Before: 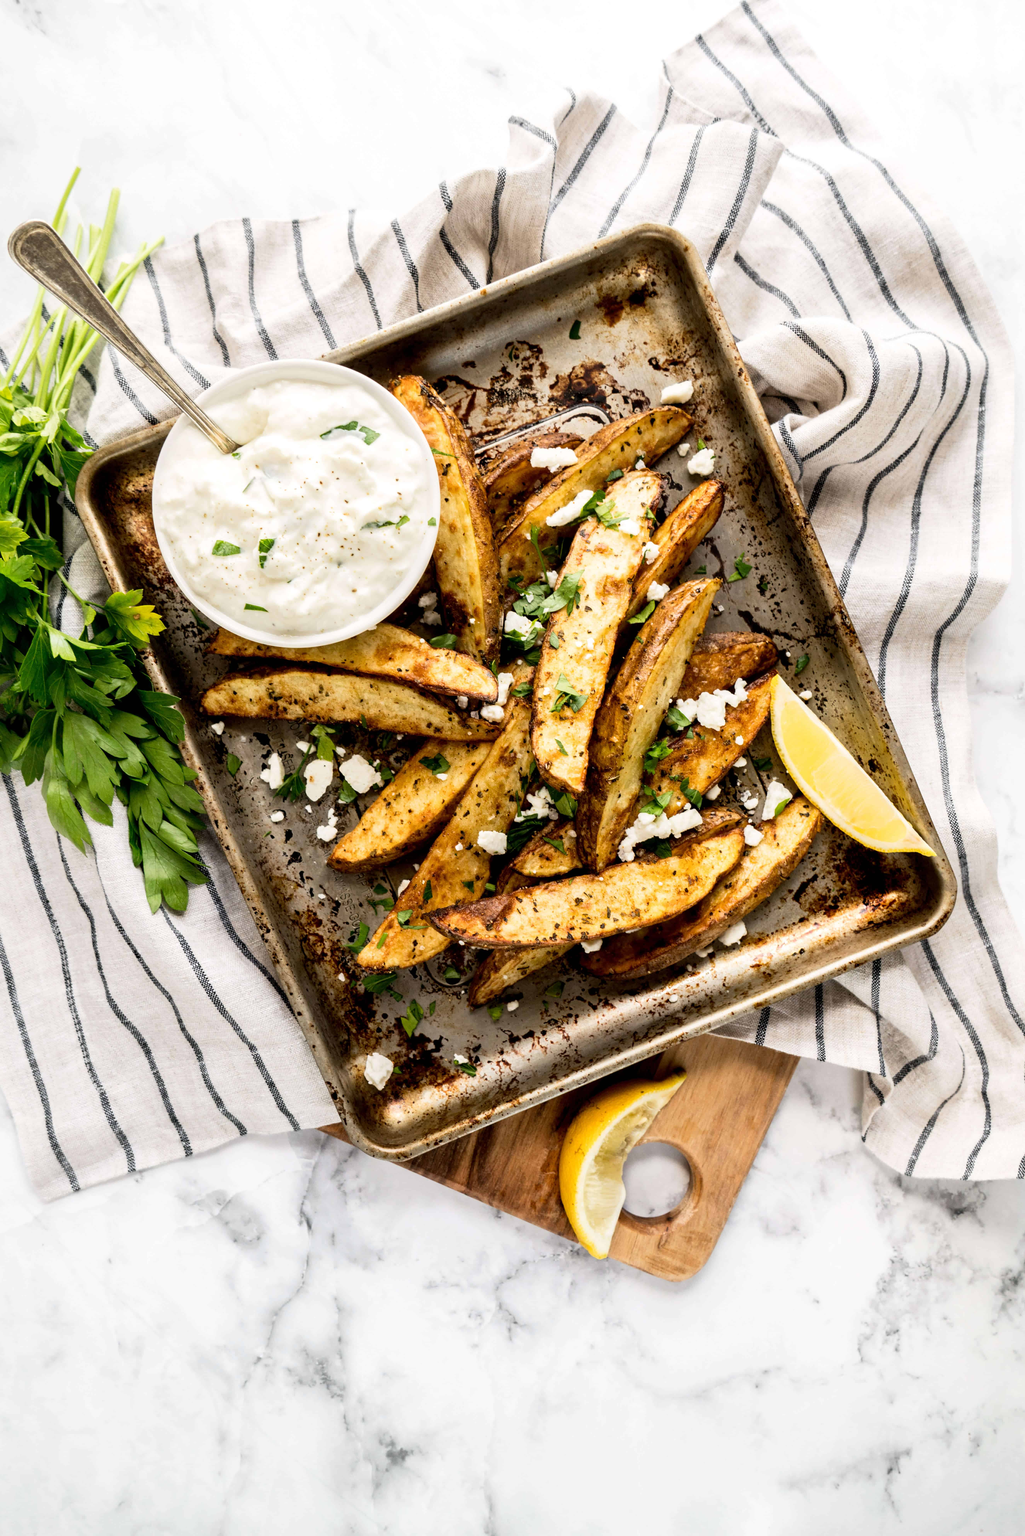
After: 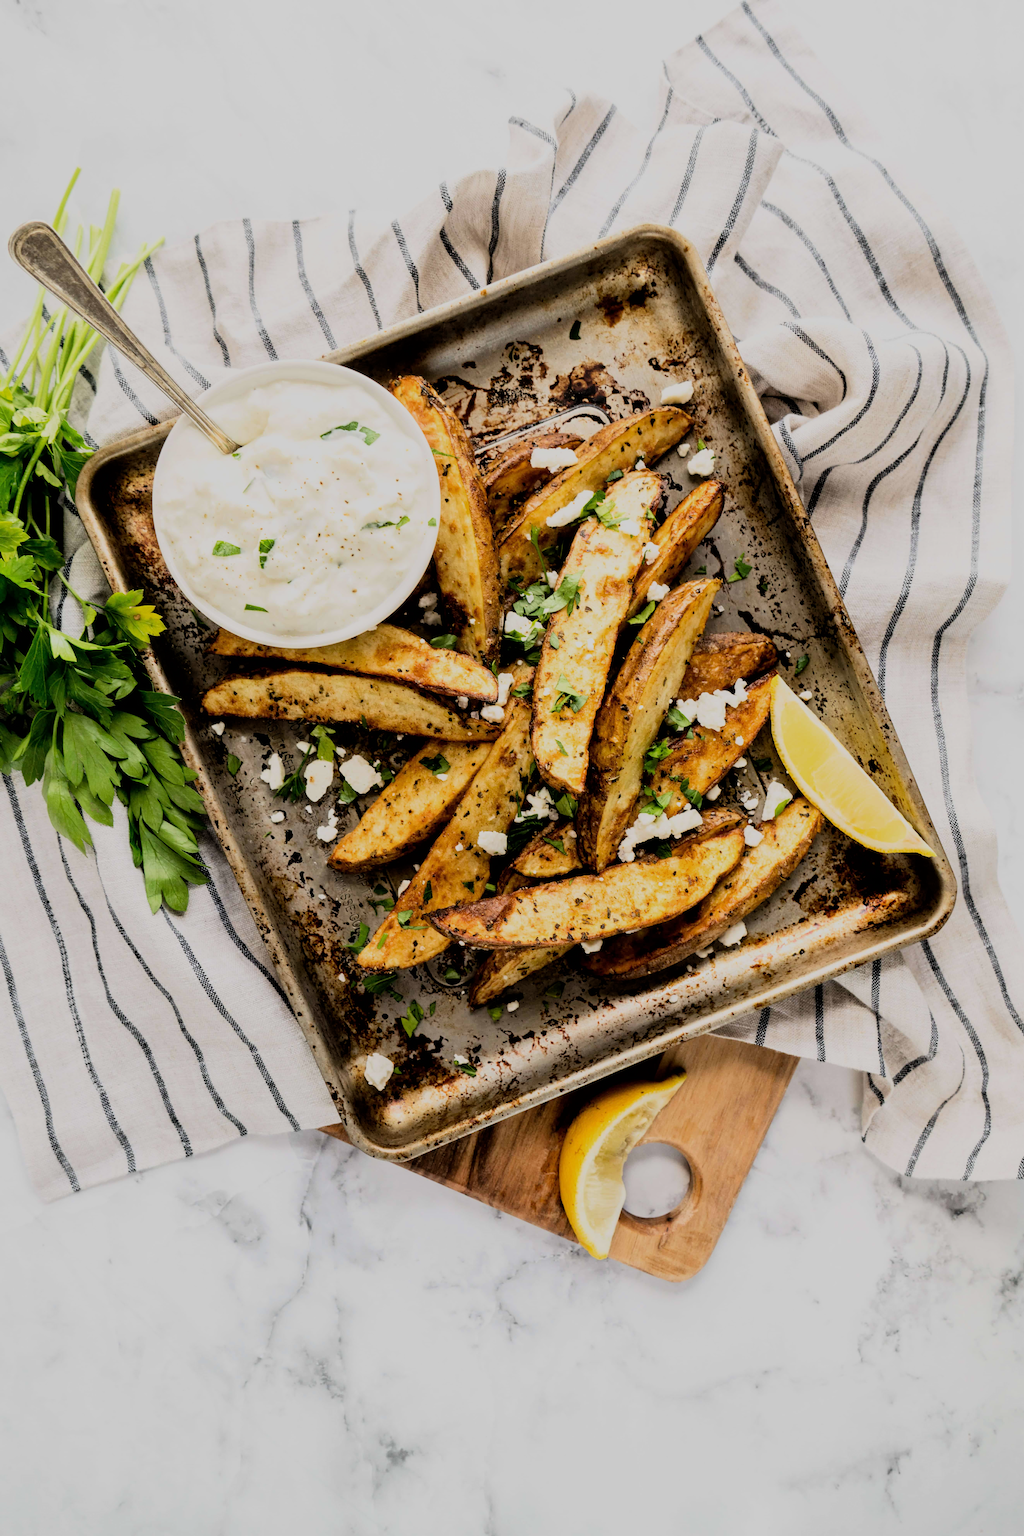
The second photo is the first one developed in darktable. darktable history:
filmic rgb: black relative exposure -7.16 EV, white relative exposure 5.39 EV, hardness 3.02, color science v6 (2022)
